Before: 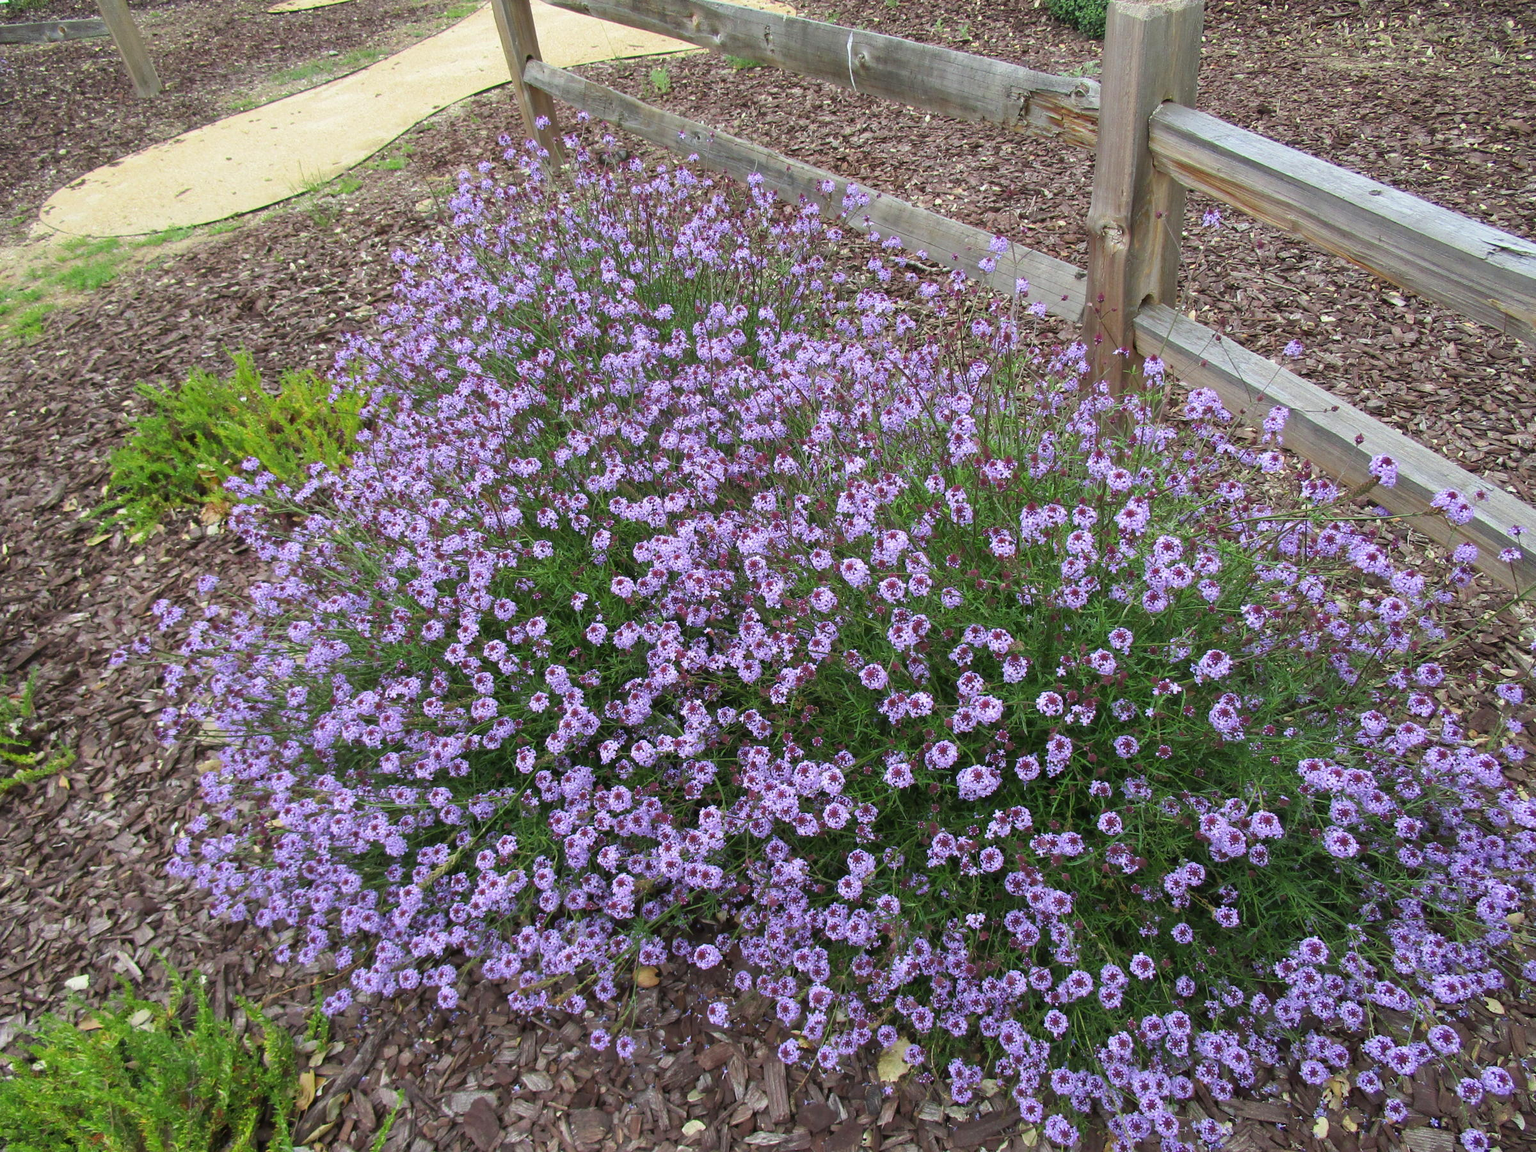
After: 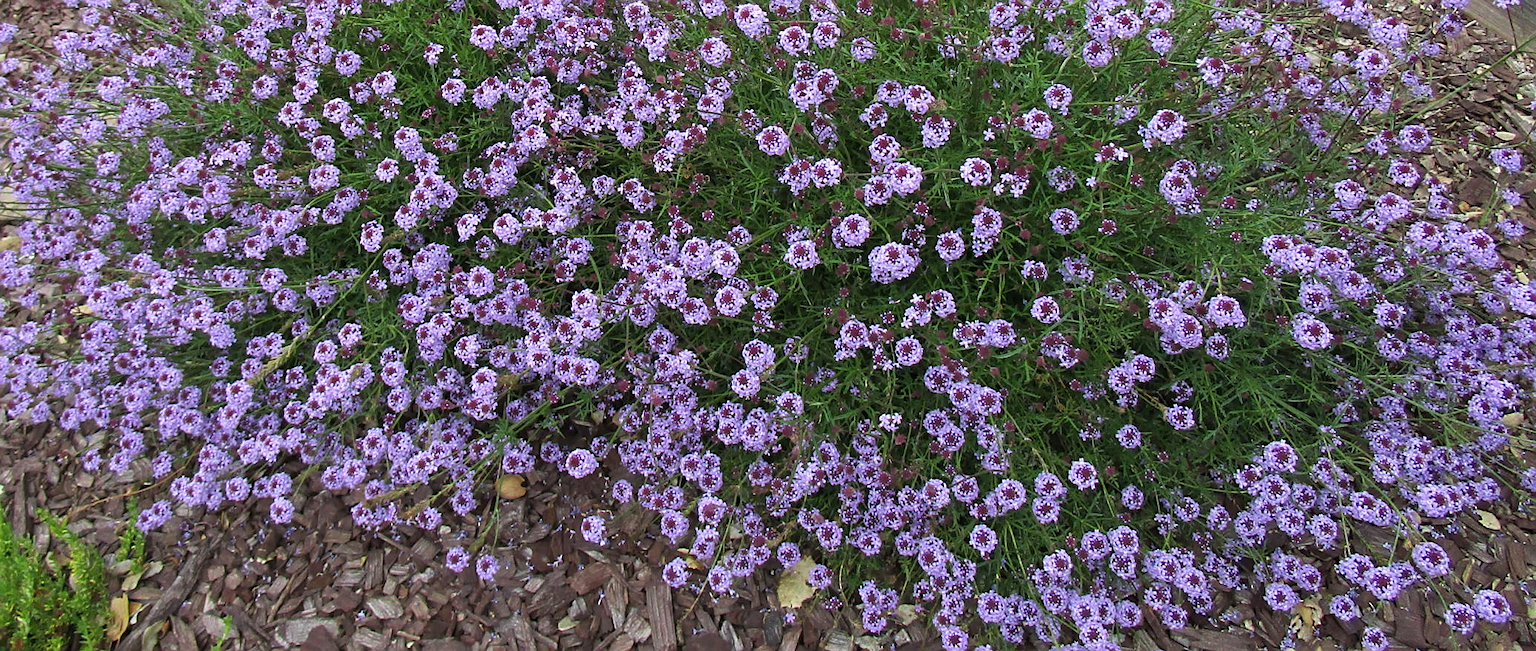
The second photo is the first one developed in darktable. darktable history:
color calibration: illuminant same as pipeline (D50), adaptation XYZ, x 0.346, y 0.357, temperature 5013.94 K
crop and rotate: left 13.256%, top 48.193%, bottom 2.757%
sharpen: on, module defaults
